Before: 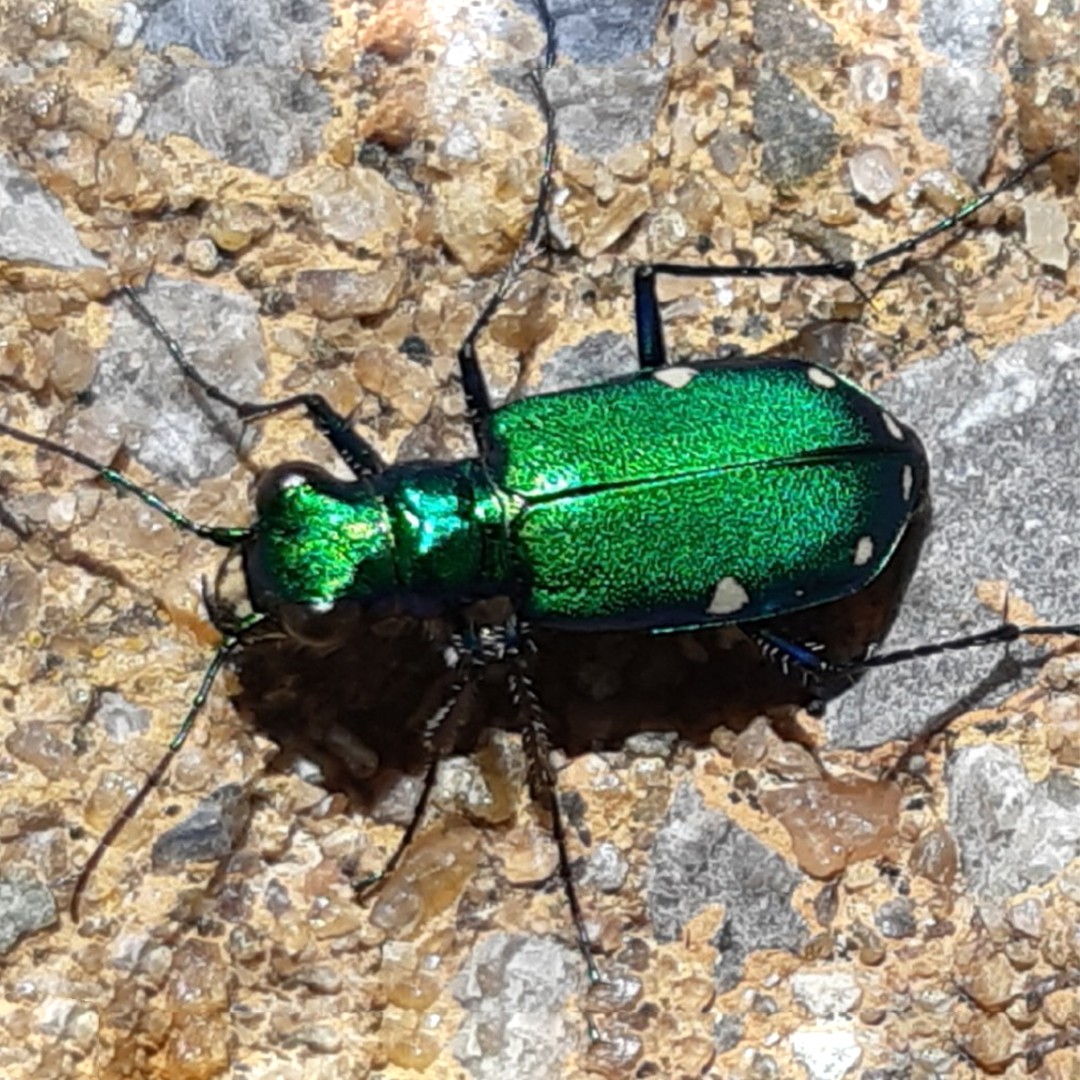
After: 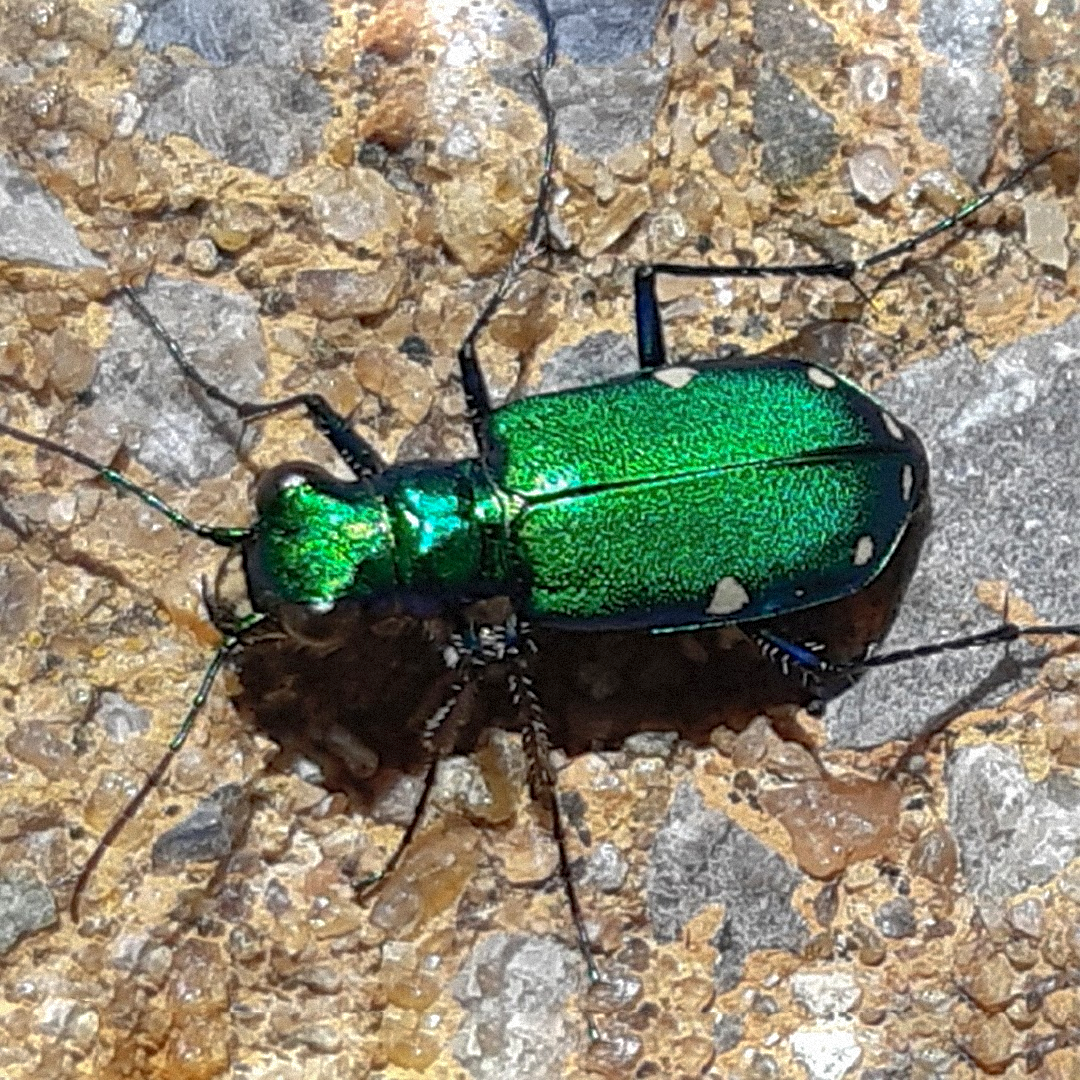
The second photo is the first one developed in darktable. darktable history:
sharpen: on, module defaults
shadows and highlights: on, module defaults
grain: mid-tones bias 0%
